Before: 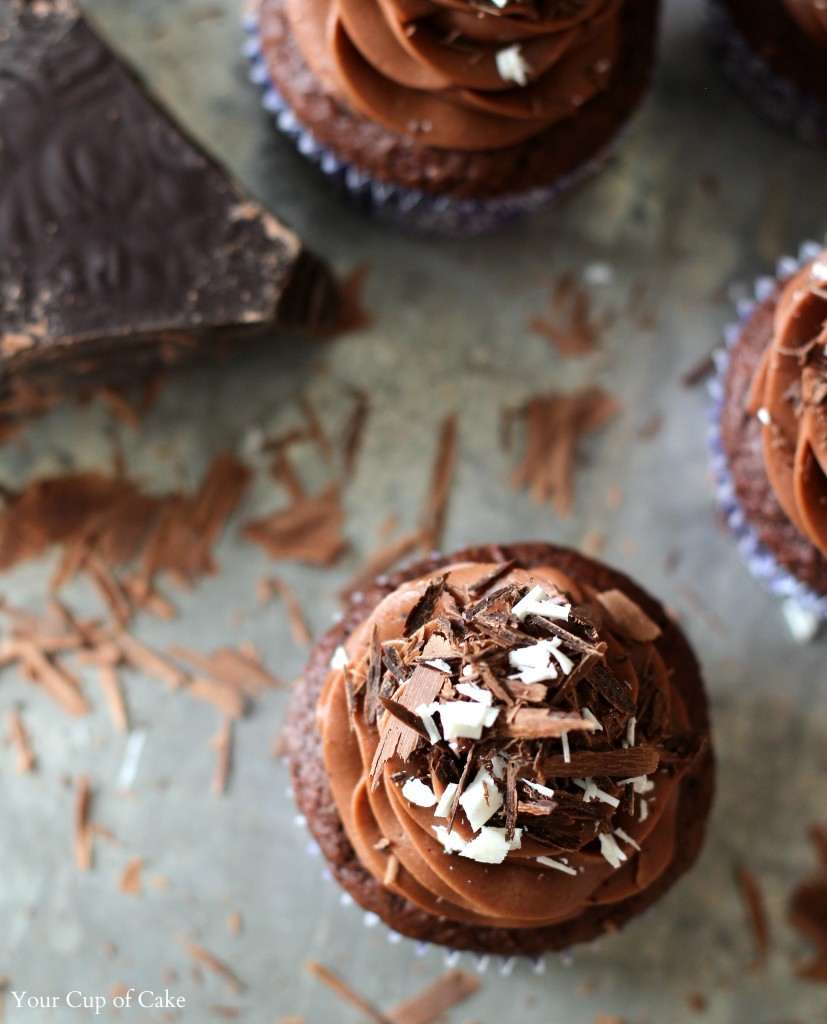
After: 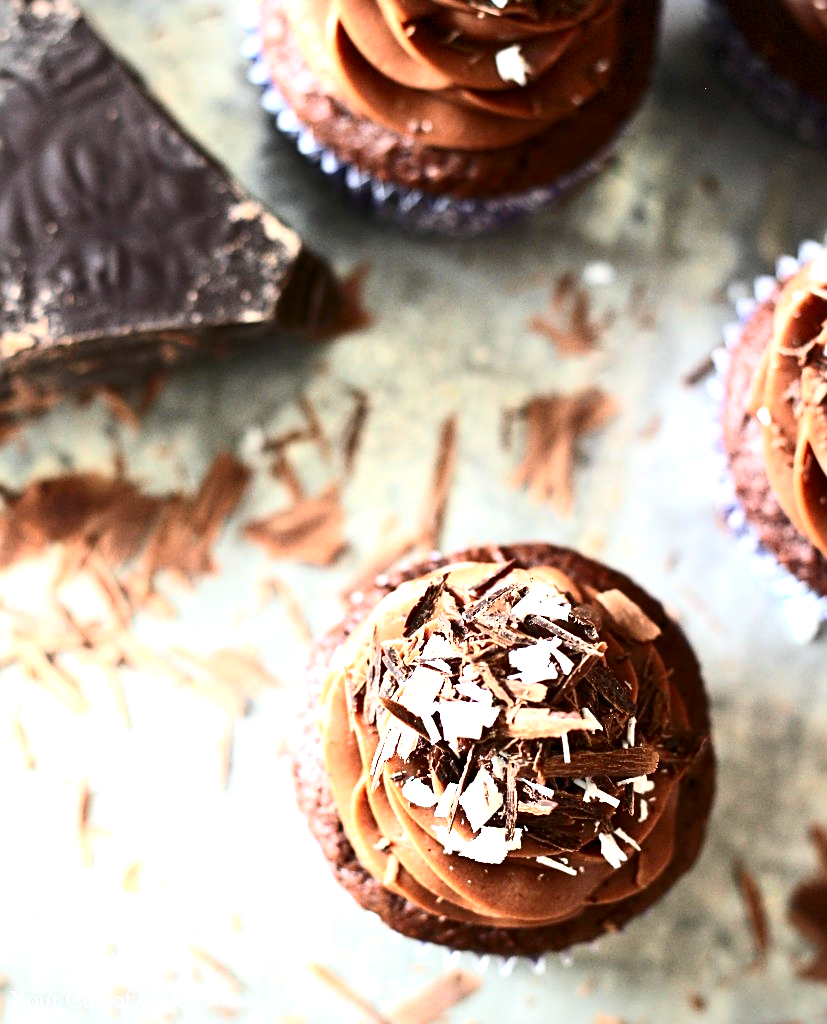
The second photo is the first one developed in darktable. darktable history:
sharpen: on, module defaults
exposure: exposure 1.5 EV, compensate highlight preservation false
contrast brightness saturation: contrast 0.28
vignetting: fall-off start 97.28%, fall-off radius 79%, brightness -0.462, saturation -0.3, width/height ratio 1.114, dithering 8-bit output, unbound false
